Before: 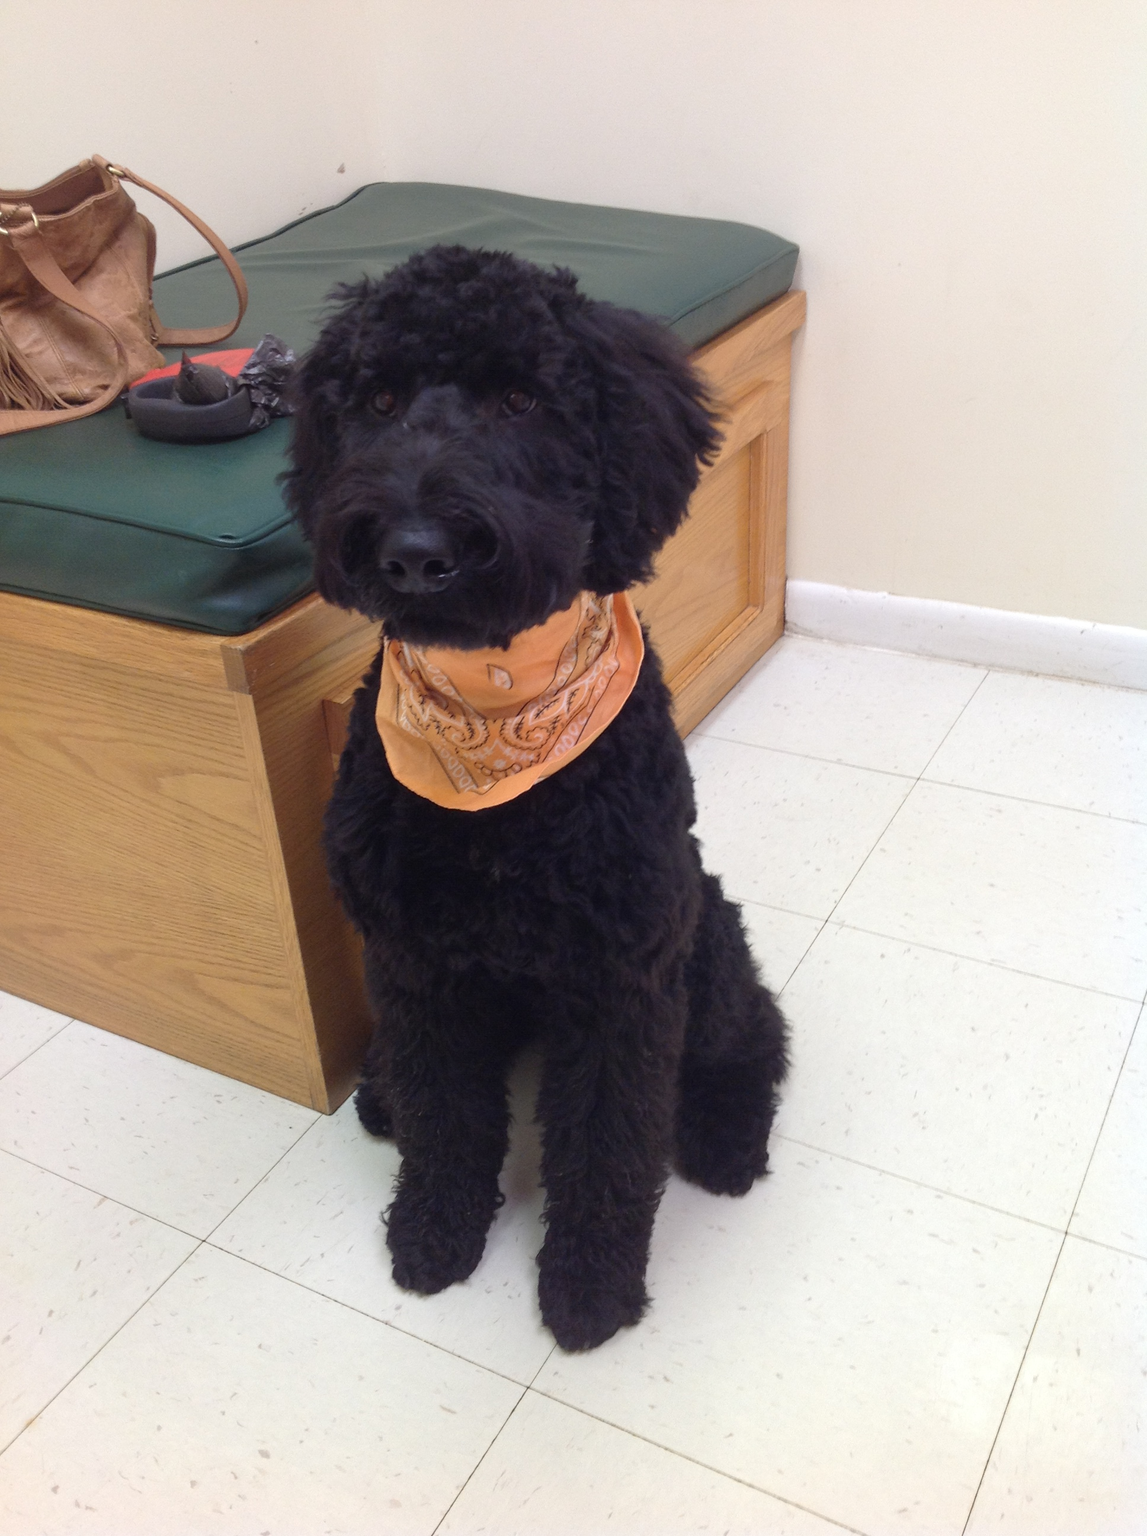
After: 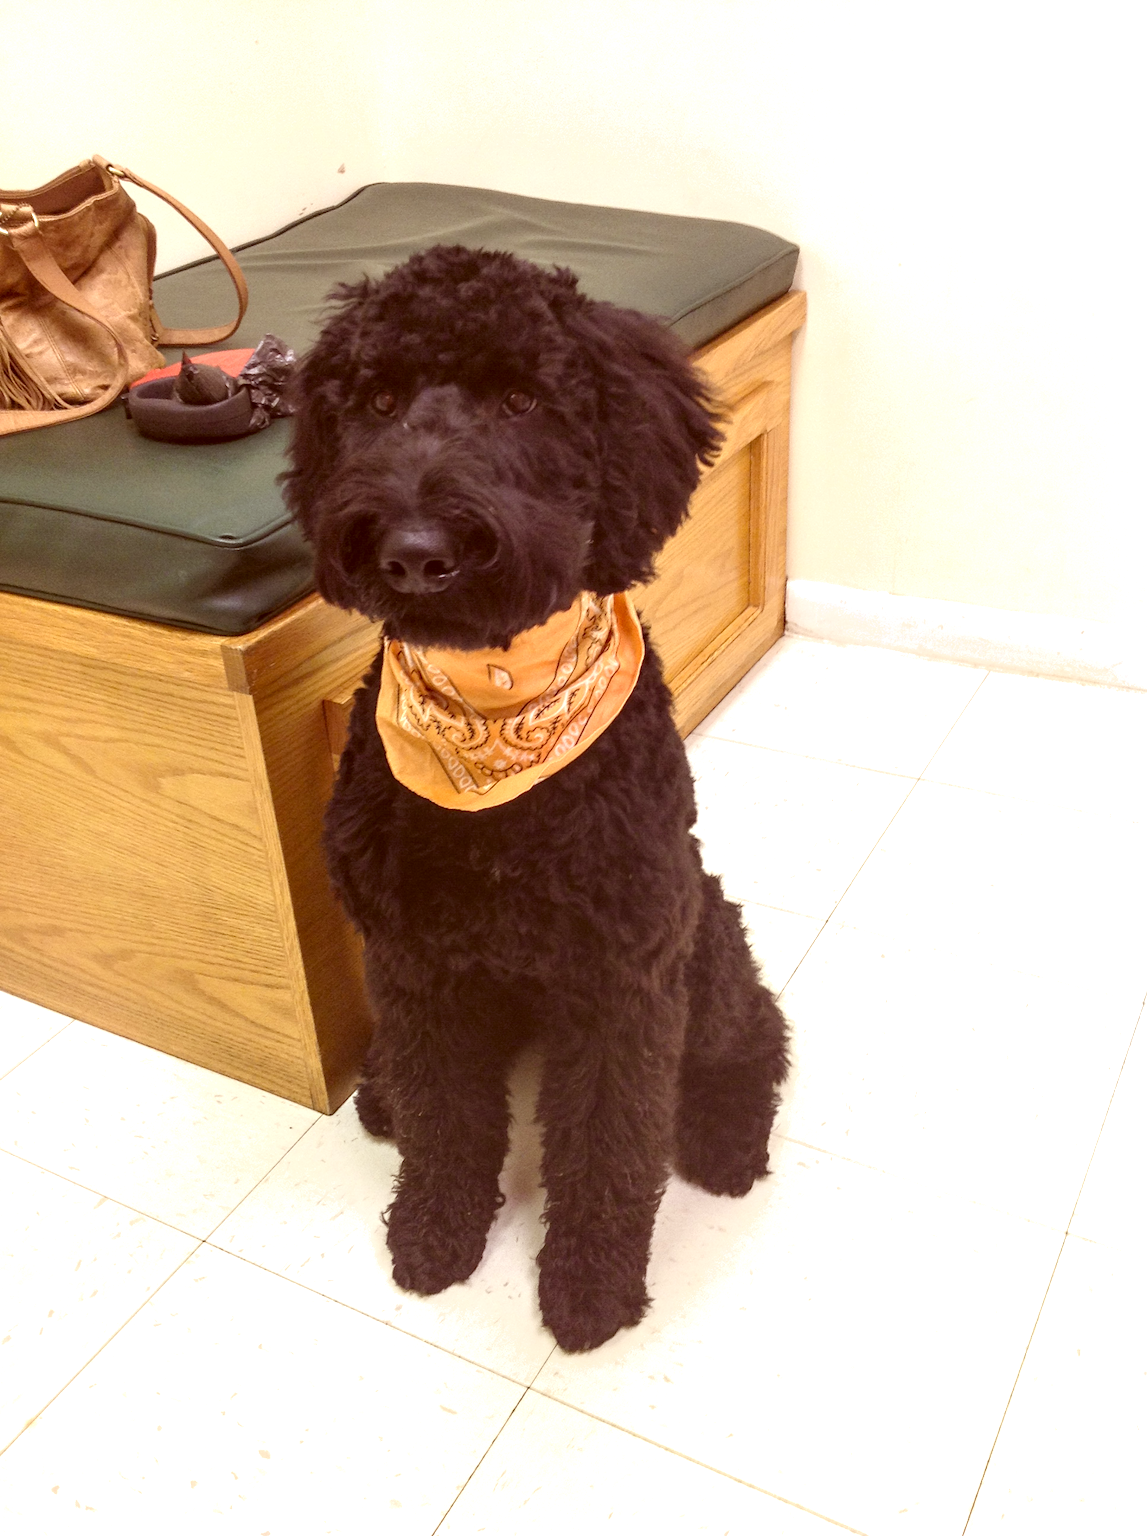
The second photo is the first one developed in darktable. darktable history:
exposure: black level correction -0.002, exposure 0.54 EV, compensate highlight preservation false
shadows and highlights: shadows 0, highlights 40
white balance: red 0.967, blue 1.119, emerald 0.756
local contrast: detail 150%
color correction: highlights a* 1.12, highlights b* 24.26, shadows a* 15.58, shadows b* 24.26
